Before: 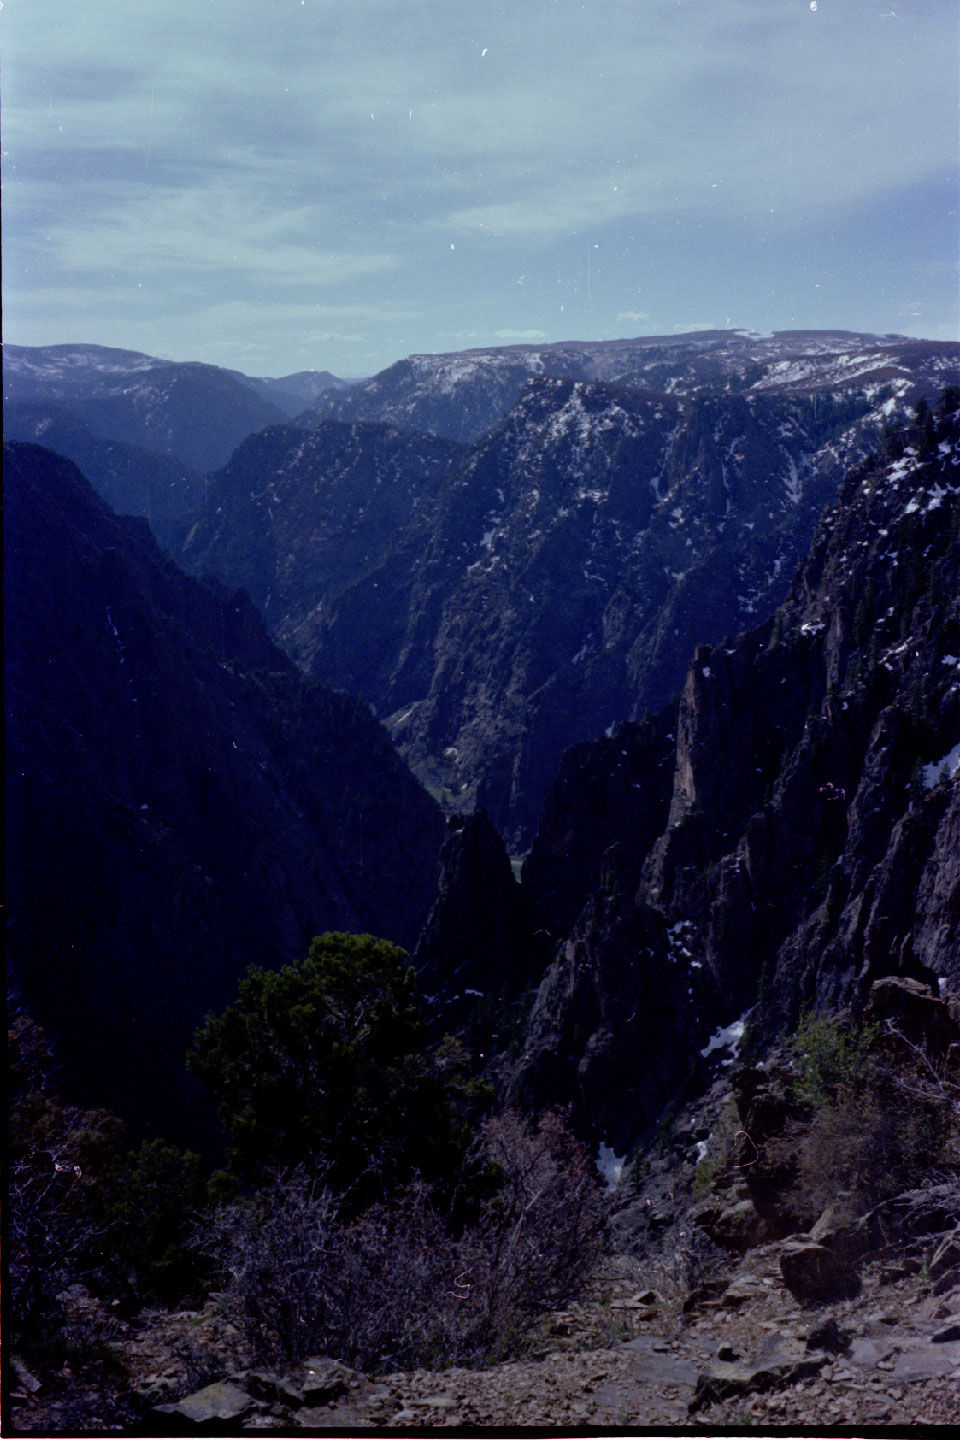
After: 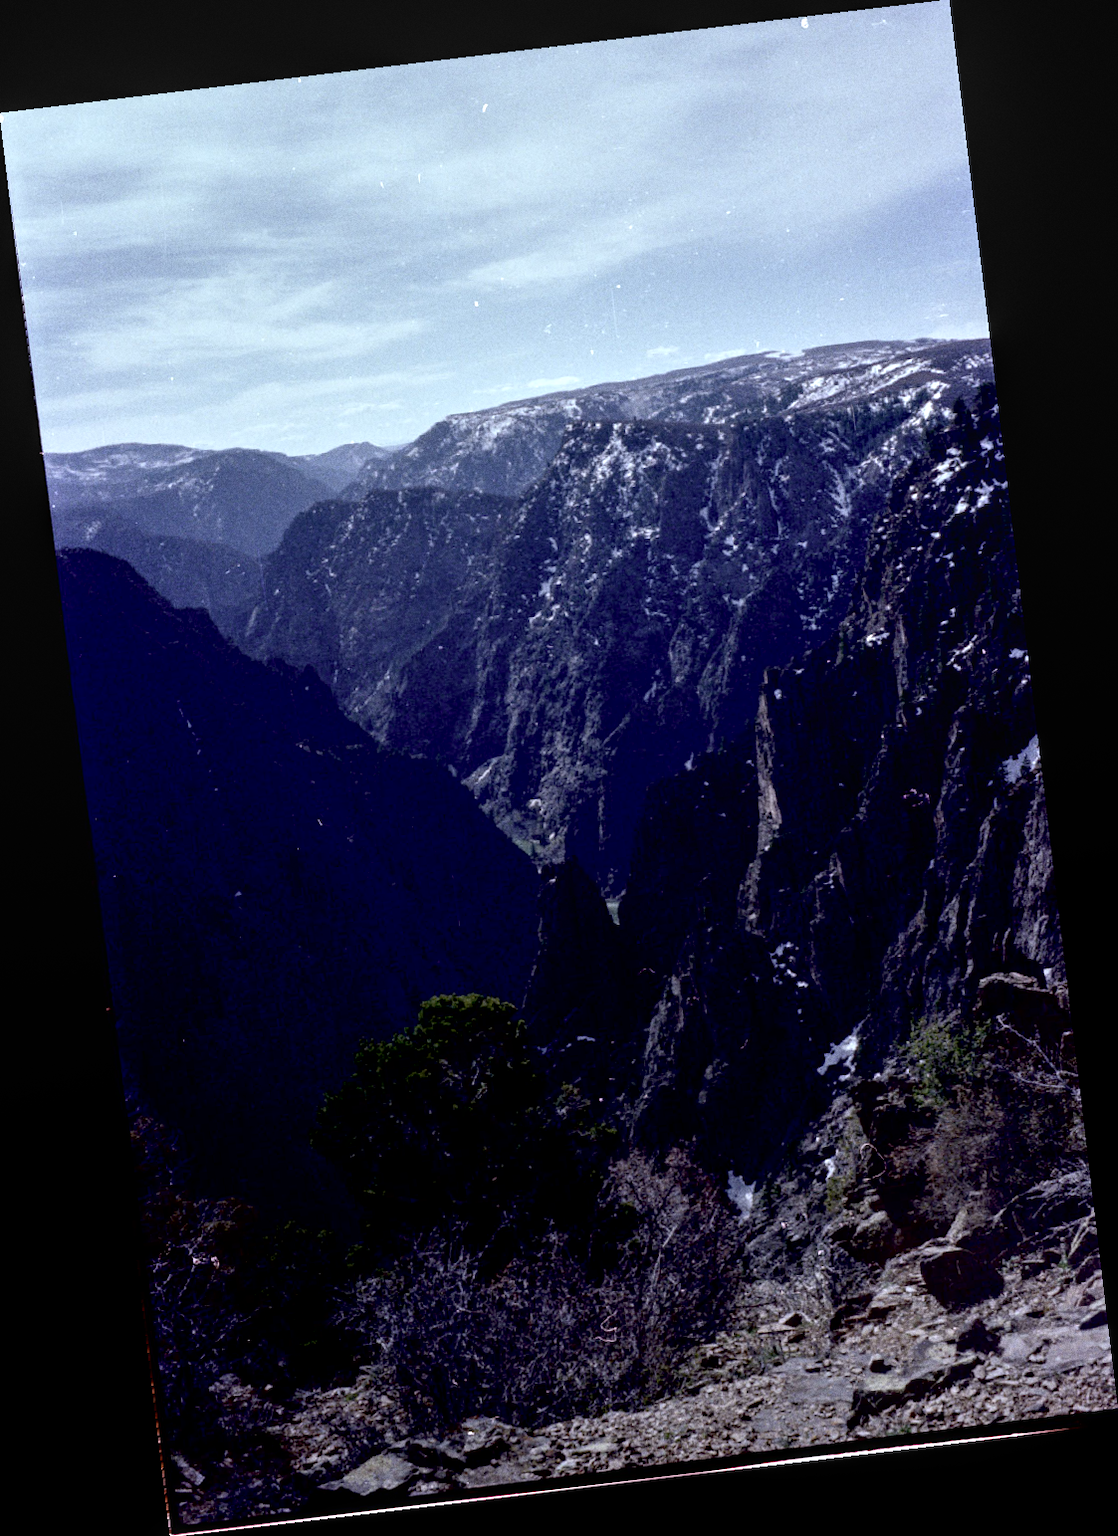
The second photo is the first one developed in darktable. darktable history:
rotate and perspective: rotation -6.83°, automatic cropping off
exposure: black level correction 0.008, exposure 0.979 EV, compensate highlight preservation false
grain: coarseness 0.09 ISO
local contrast: detail 130%
white balance: red 0.98, blue 1.034
contrast brightness saturation: contrast 0.1, saturation -0.36
